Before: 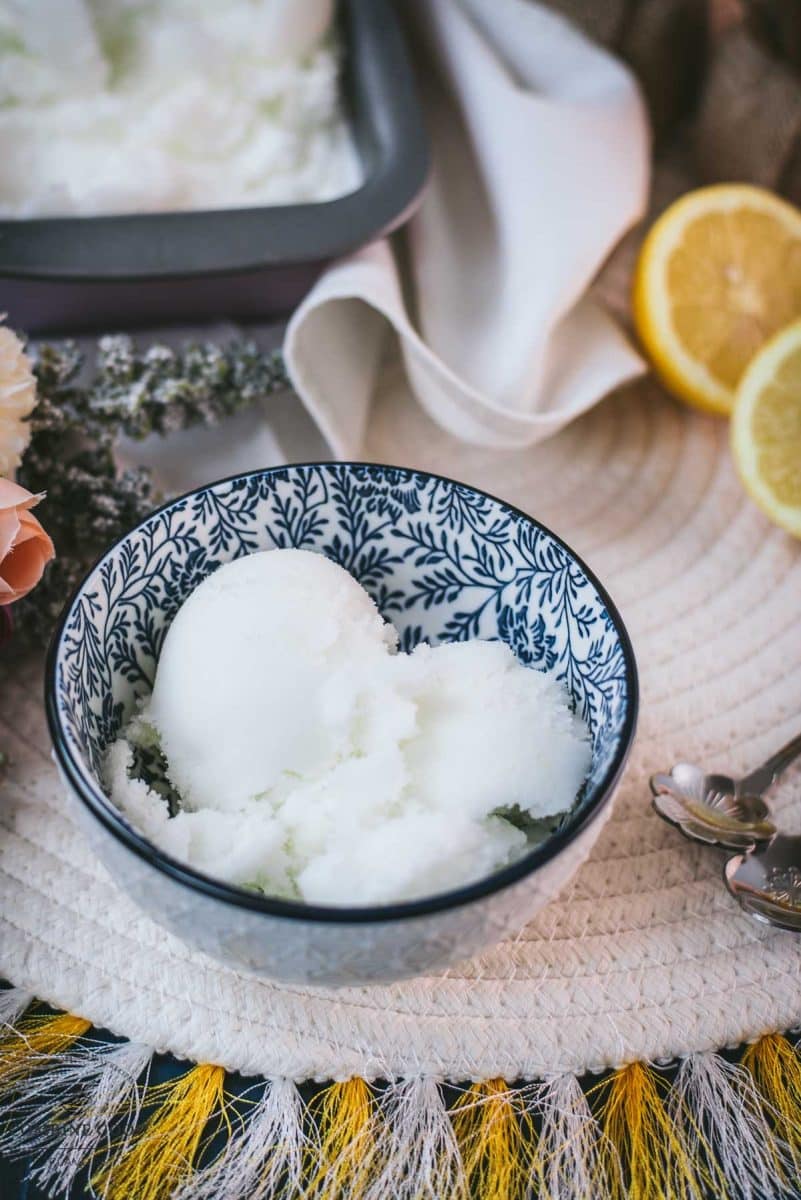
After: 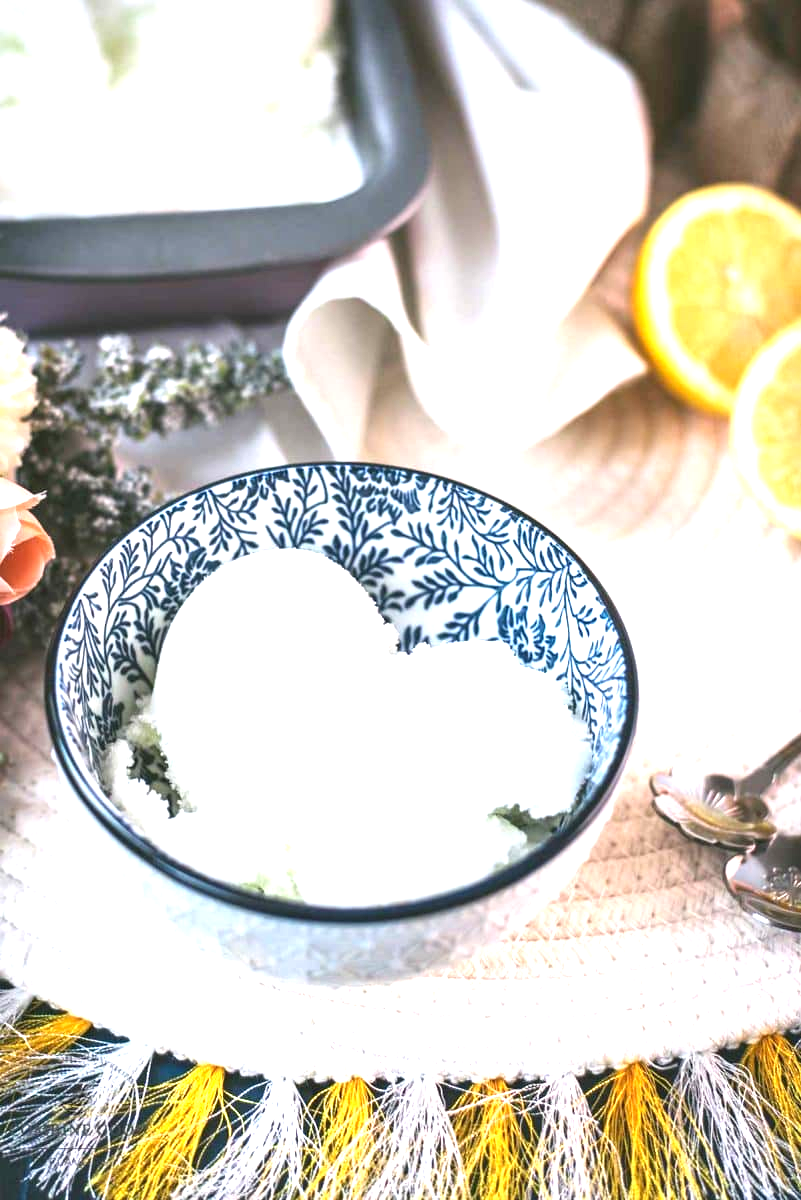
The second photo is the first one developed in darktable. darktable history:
exposure: exposure 1.491 EV, compensate highlight preservation false
